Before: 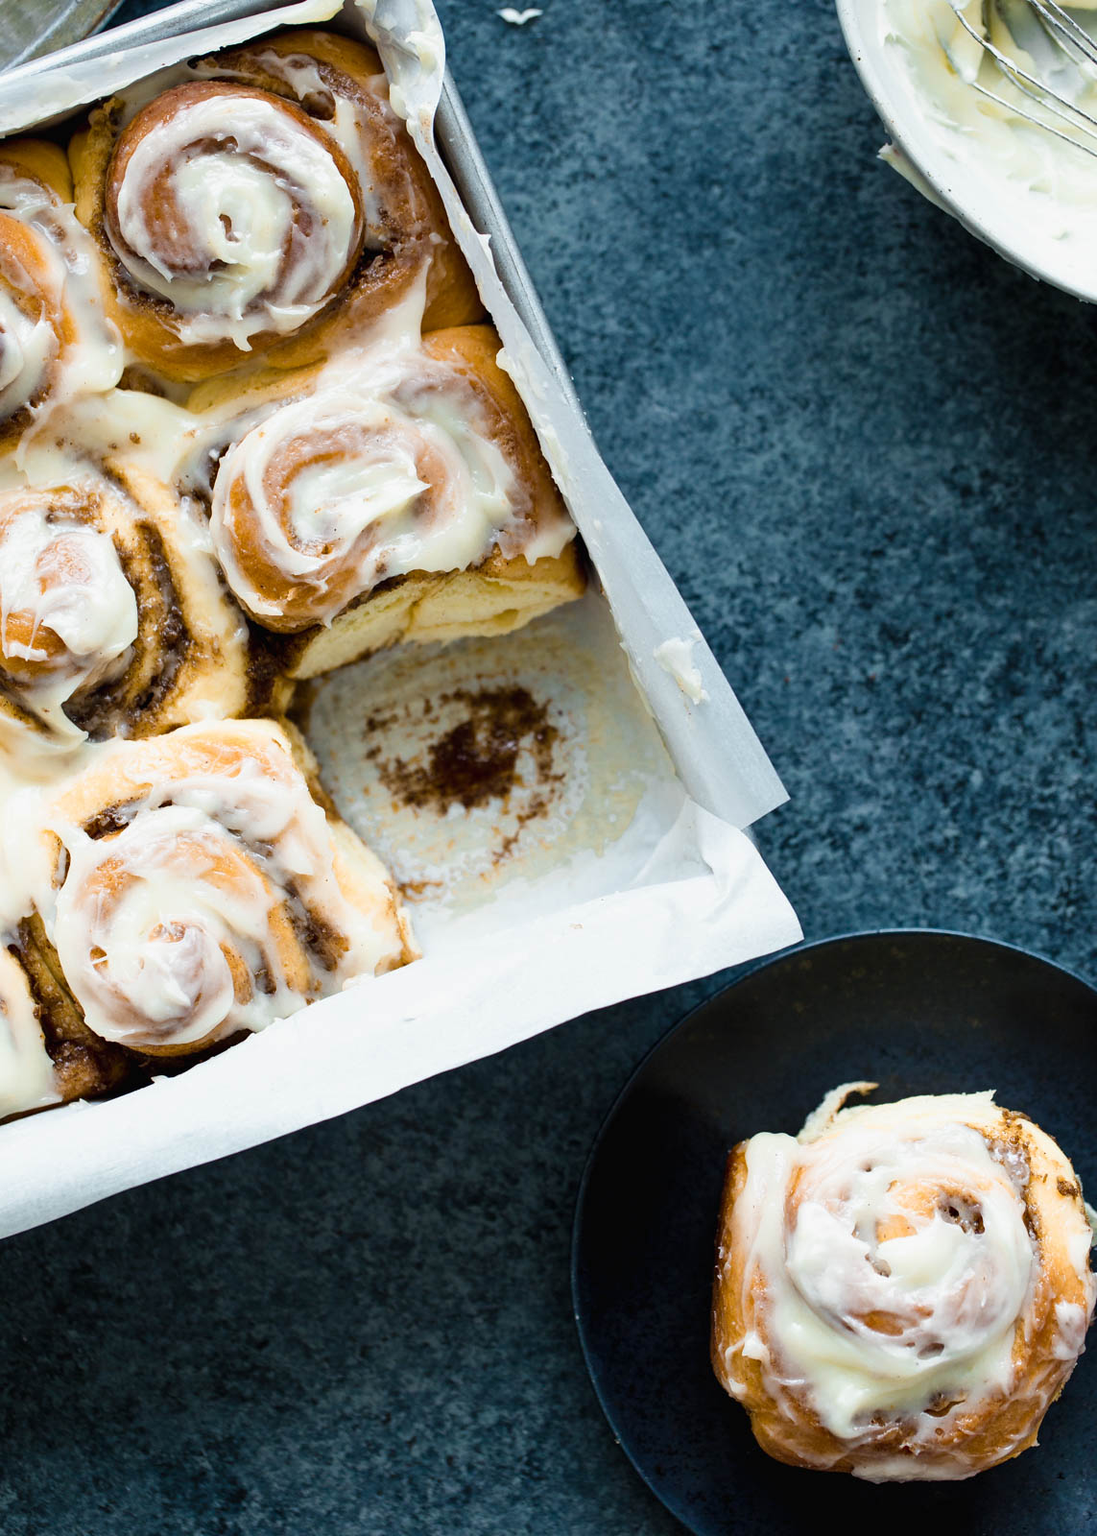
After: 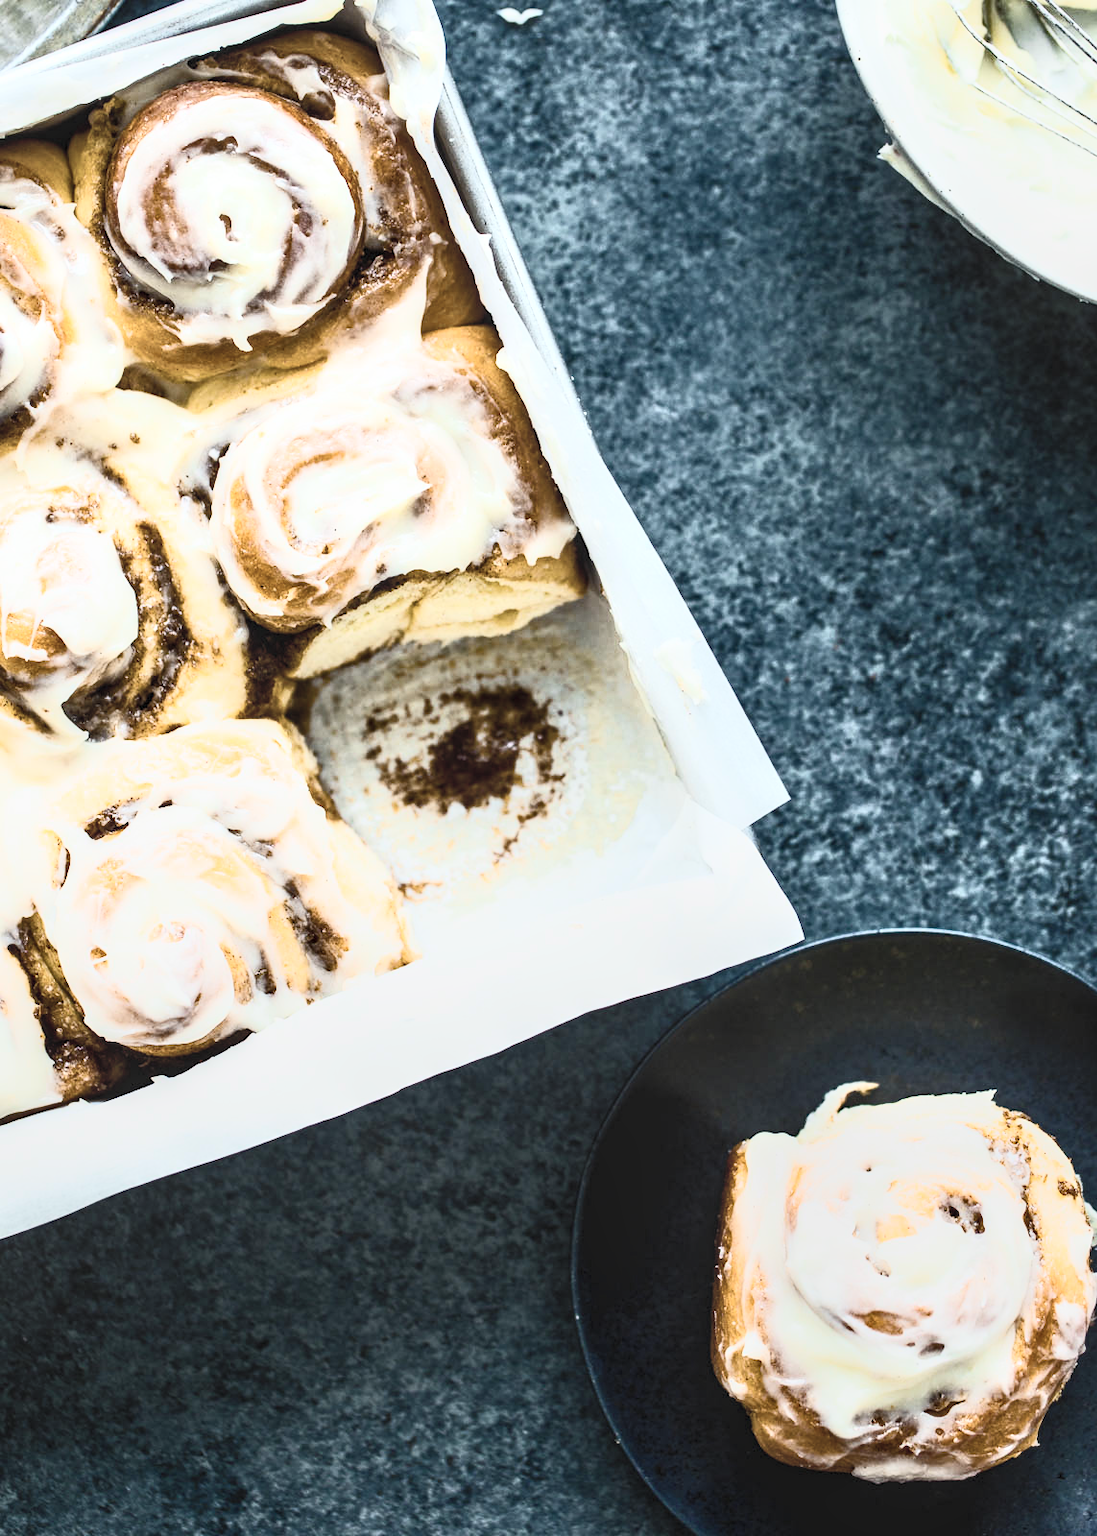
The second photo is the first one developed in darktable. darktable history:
local contrast: on, module defaults
contrast brightness saturation: contrast 0.582, brightness 0.579, saturation -0.332
color balance rgb: linear chroma grading › global chroma 9.114%, perceptual saturation grading › global saturation 1.561%, perceptual saturation grading › highlights -1.861%, perceptual saturation grading › mid-tones 3.571%, perceptual saturation grading › shadows 7.959%, global vibrance 0.946%, saturation formula JzAzBz (2021)
